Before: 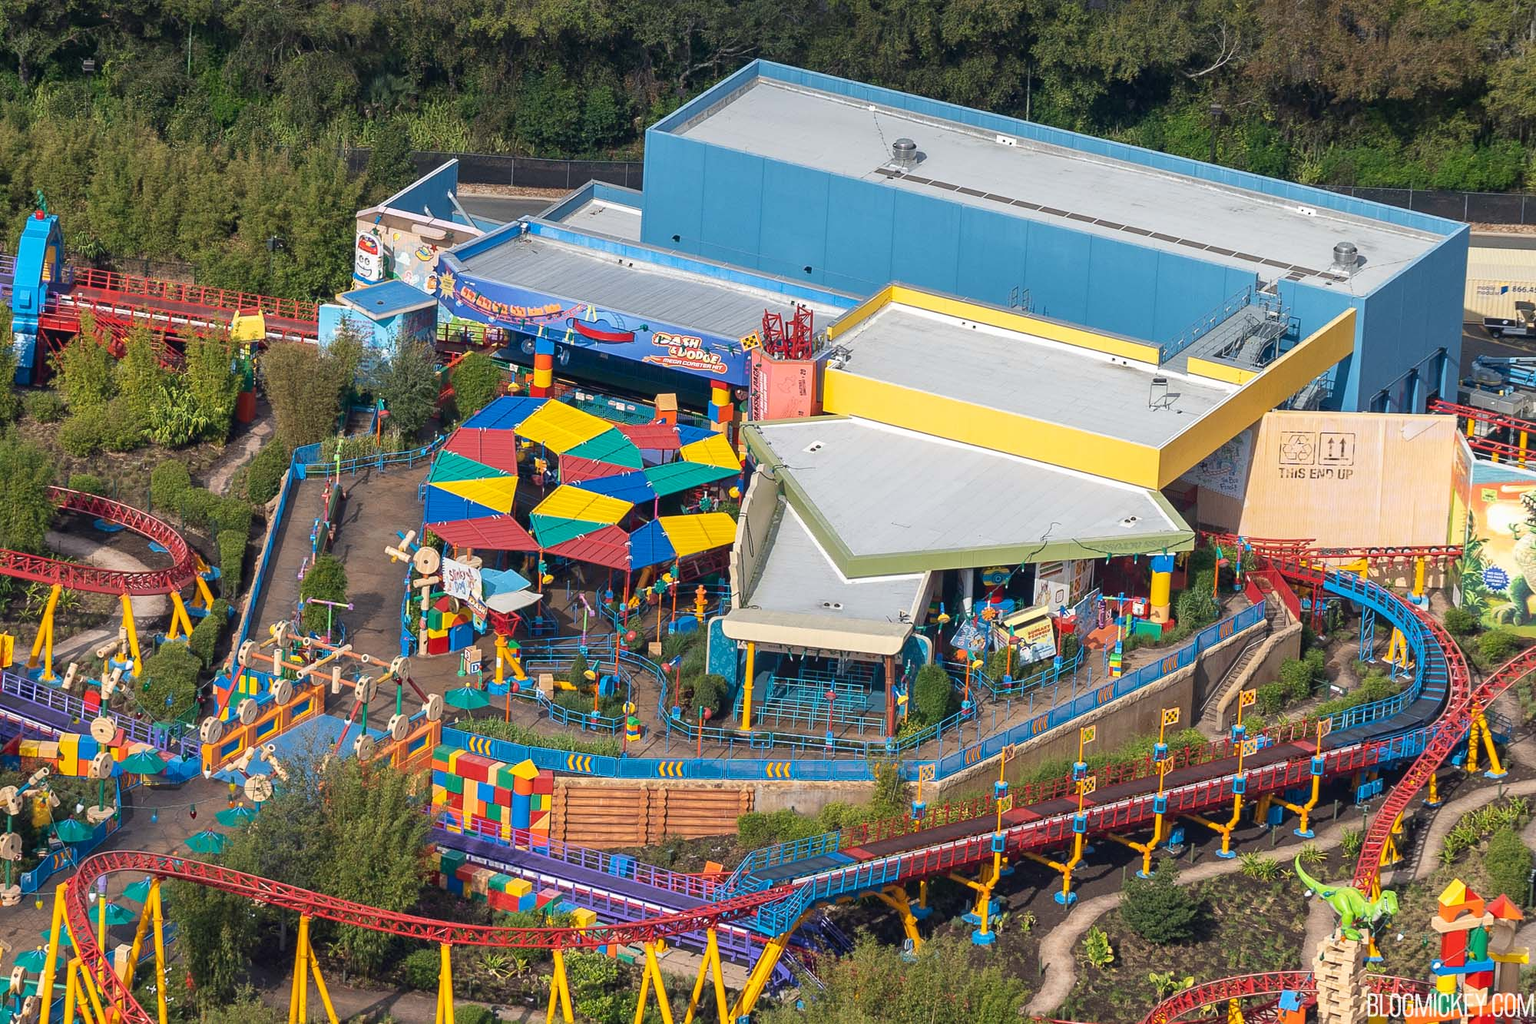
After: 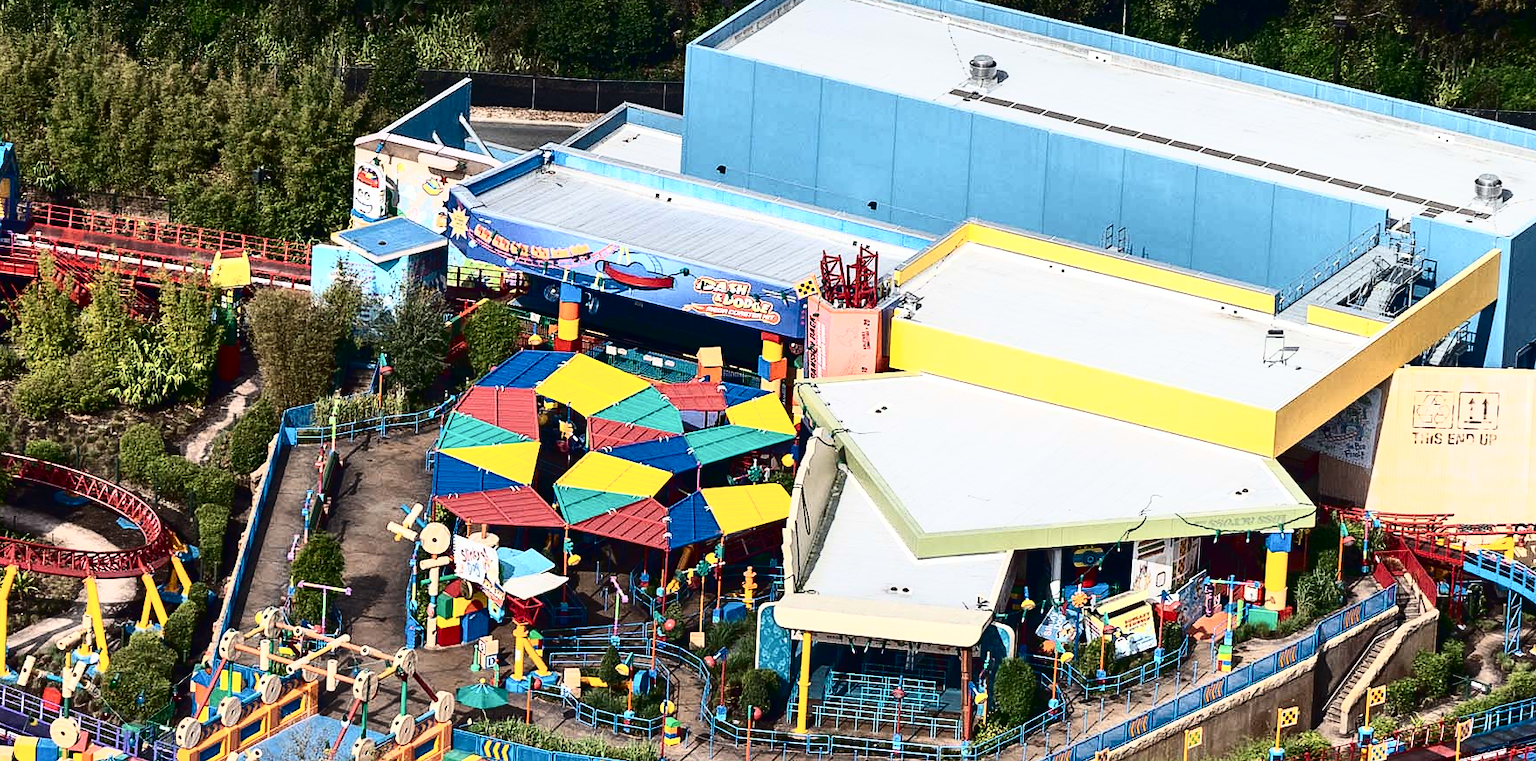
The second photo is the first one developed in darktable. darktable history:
crop: left 3.088%, top 8.91%, right 9.633%, bottom 26.187%
tone curve: curves: ch0 [(0, 0) (0.003, 0.001) (0.011, 0.005) (0.025, 0.009) (0.044, 0.014) (0.069, 0.018) (0.1, 0.025) (0.136, 0.029) (0.177, 0.042) (0.224, 0.064) (0.277, 0.107) (0.335, 0.182) (0.399, 0.3) (0.468, 0.462) (0.543, 0.639) (0.623, 0.802) (0.709, 0.916) (0.801, 0.963) (0.898, 0.988) (1, 1)], color space Lab, independent channels, preserve colors none
